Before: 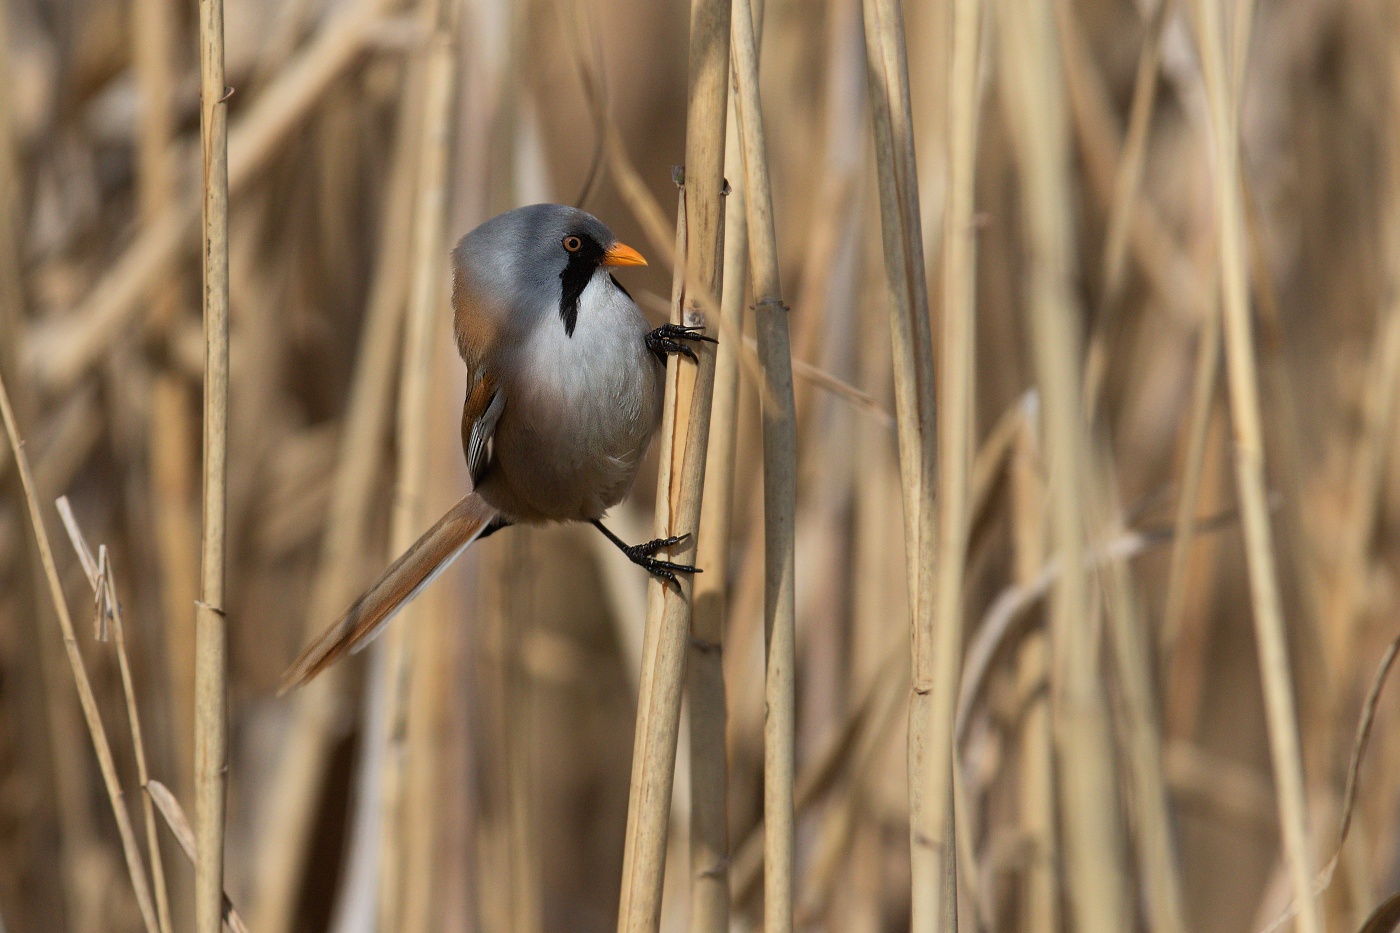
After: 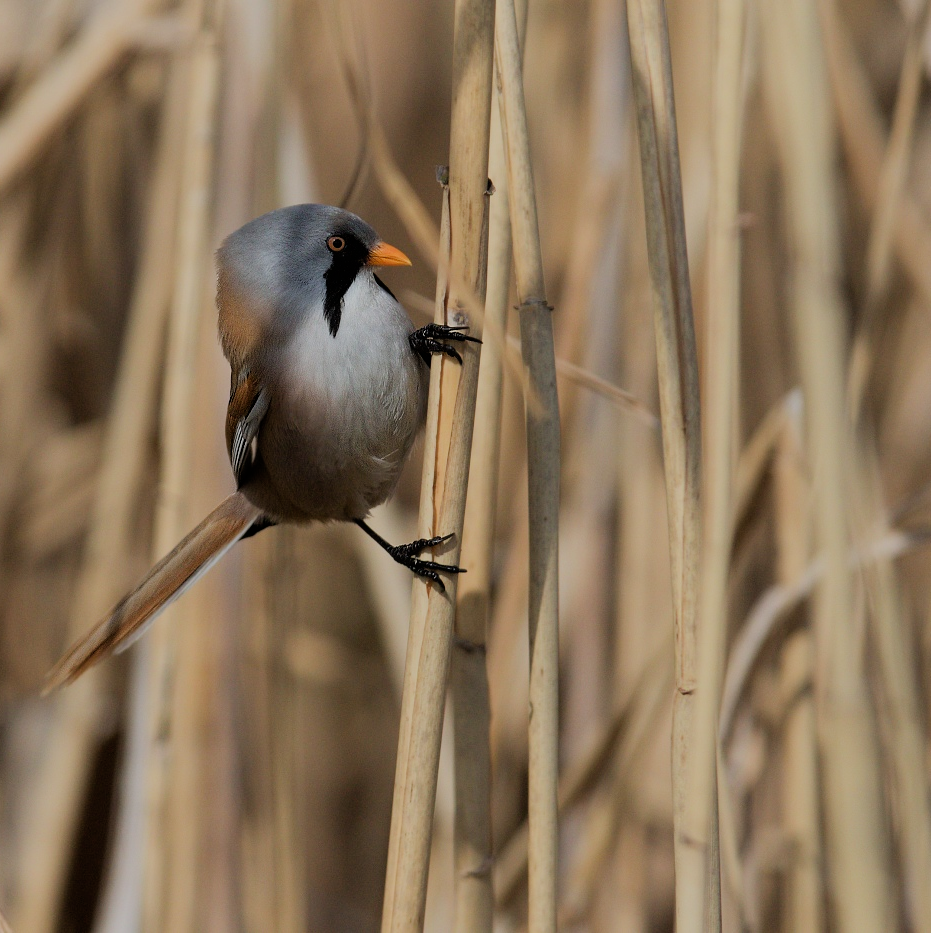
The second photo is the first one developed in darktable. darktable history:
crop: left 16.899%, right 16.556%
filmic rgb: black relative exposure -7.32 EV, white relative exposure 5.09 EV, hardness 3.2
